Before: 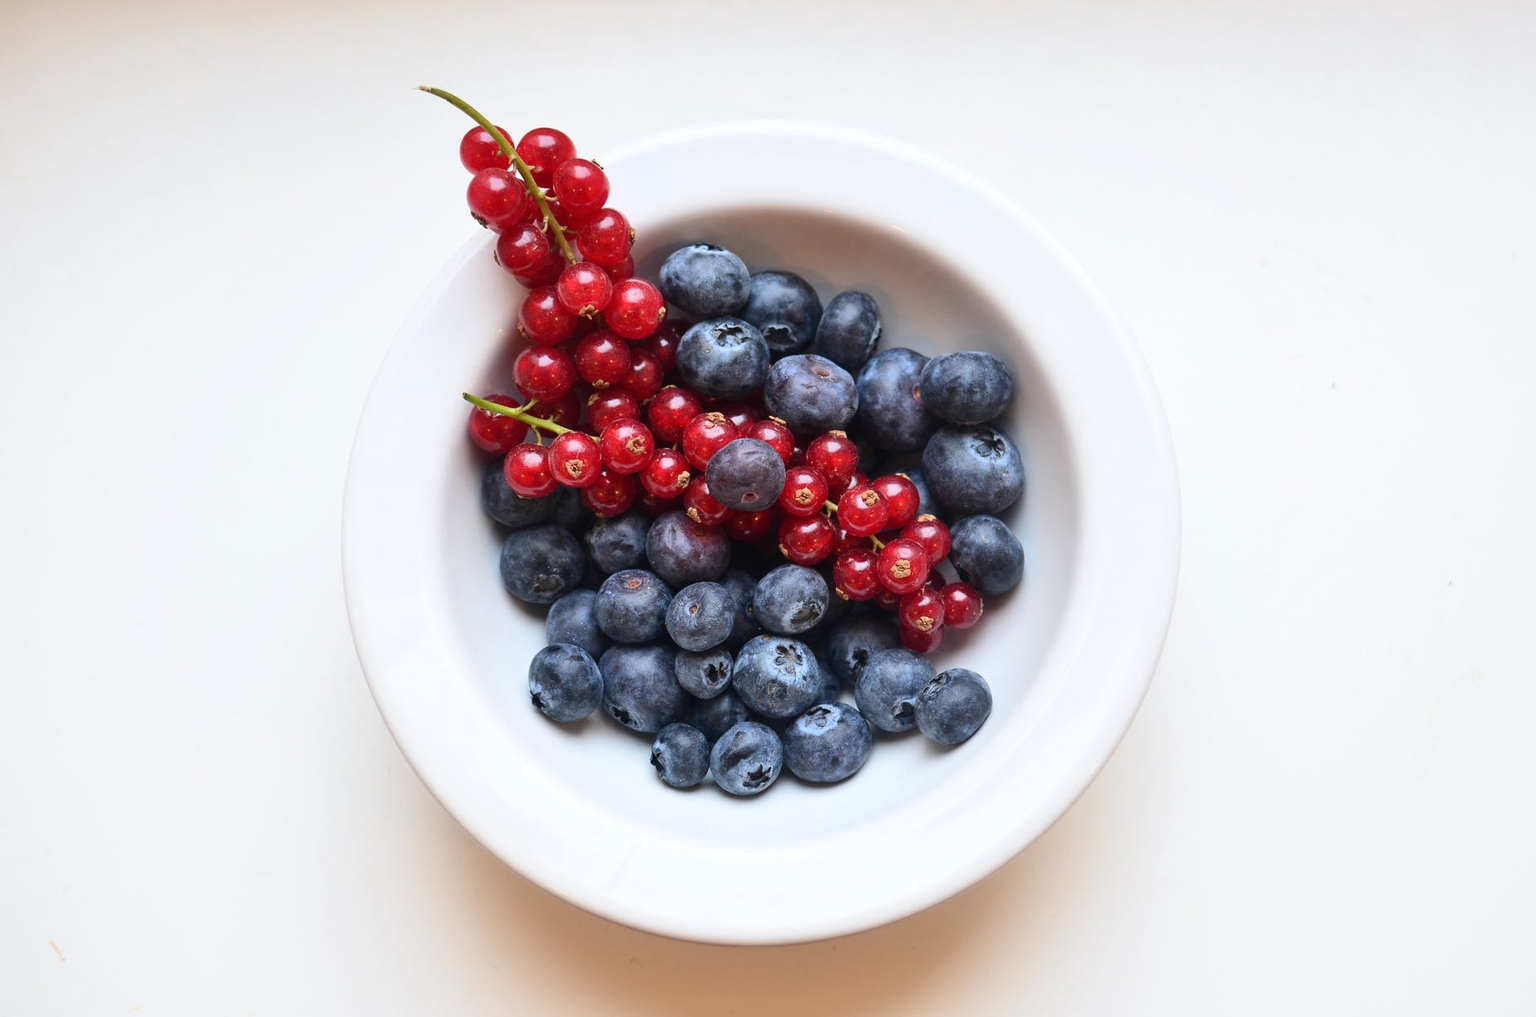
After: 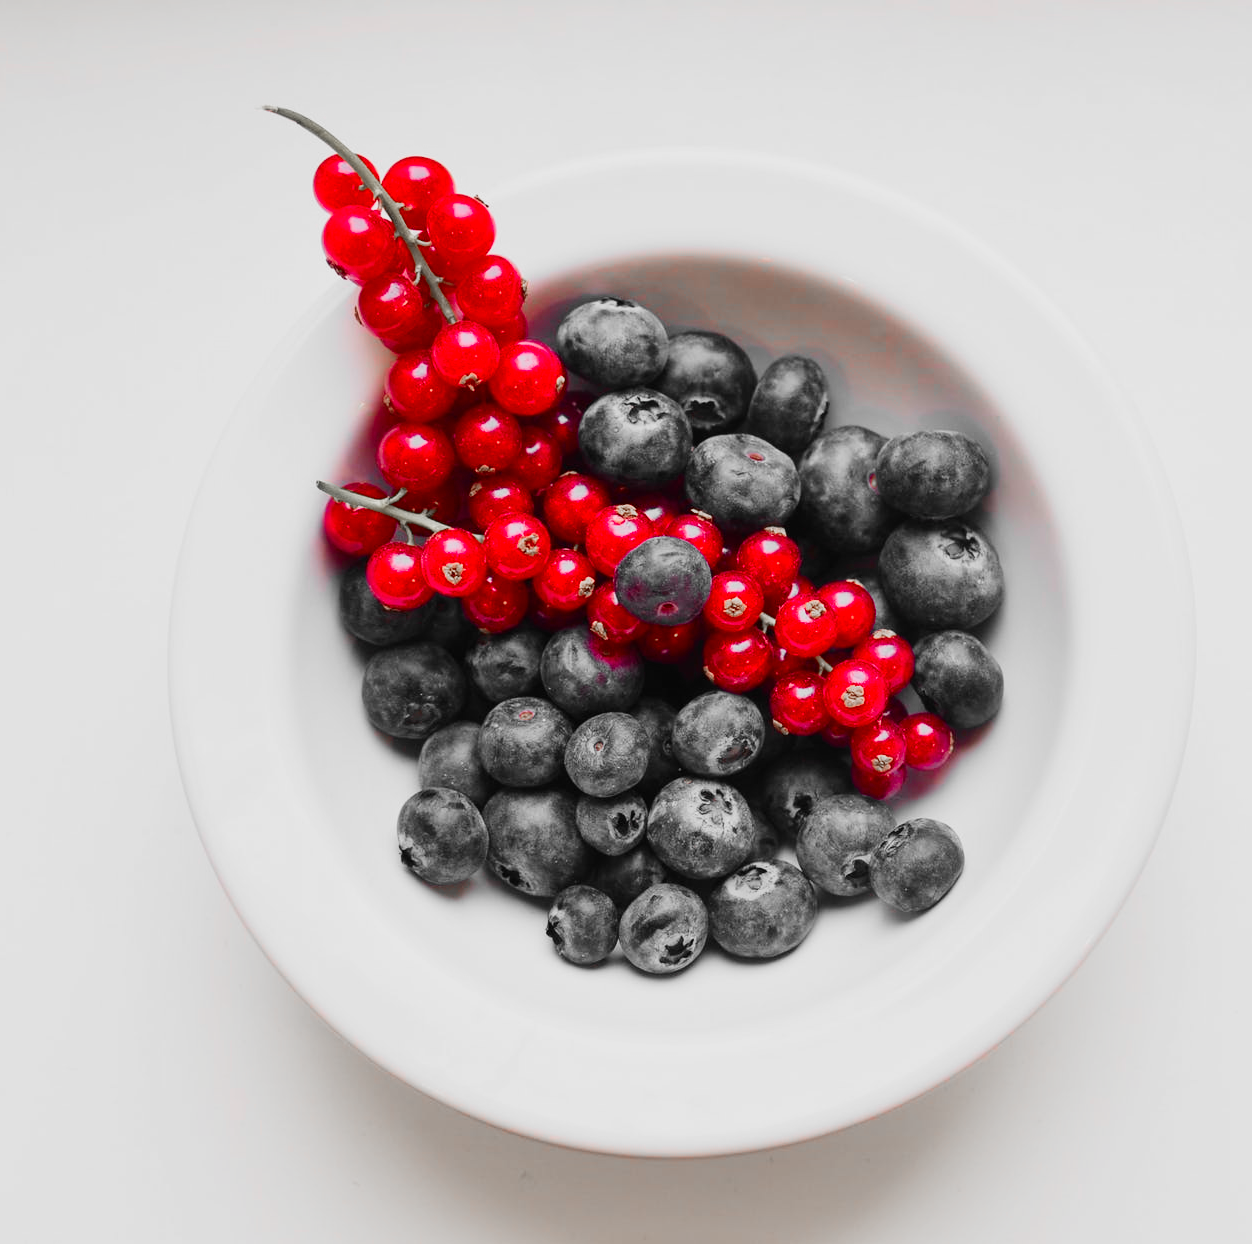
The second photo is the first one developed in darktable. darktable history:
color zones: curves: ch1 [(0, 0.831) (0.08, 0.771) (0.157, 0.268) (0.241, 0.207) (0.562, -0.005) (0.714, -0.013) (0.876, 0.01) (1, 0.831)], mix 40.82%
crop and rotate: left 13.338%, right 20.066%
tone curve: curves: ch0 [(0, 0) (0.091, 0.066) (0.184, 0.16) (0.491, 0.519) (0.748, 0.765) (1, 0.919)]; ch1 [(0, 0) (0.179, 0.173) (0.322, 0.32) (0.424, 0.424) (0.502, 0.504) (0.56, 0.578) (0.631, 0.675) (0.777, 0.806) (1, 1)]; ch2 [(0, 0) (0.434, 0.447) (0.483, 0.487) (0.547, 0.573) (0.676, 0.673) (1, 1)], preserve colors none
